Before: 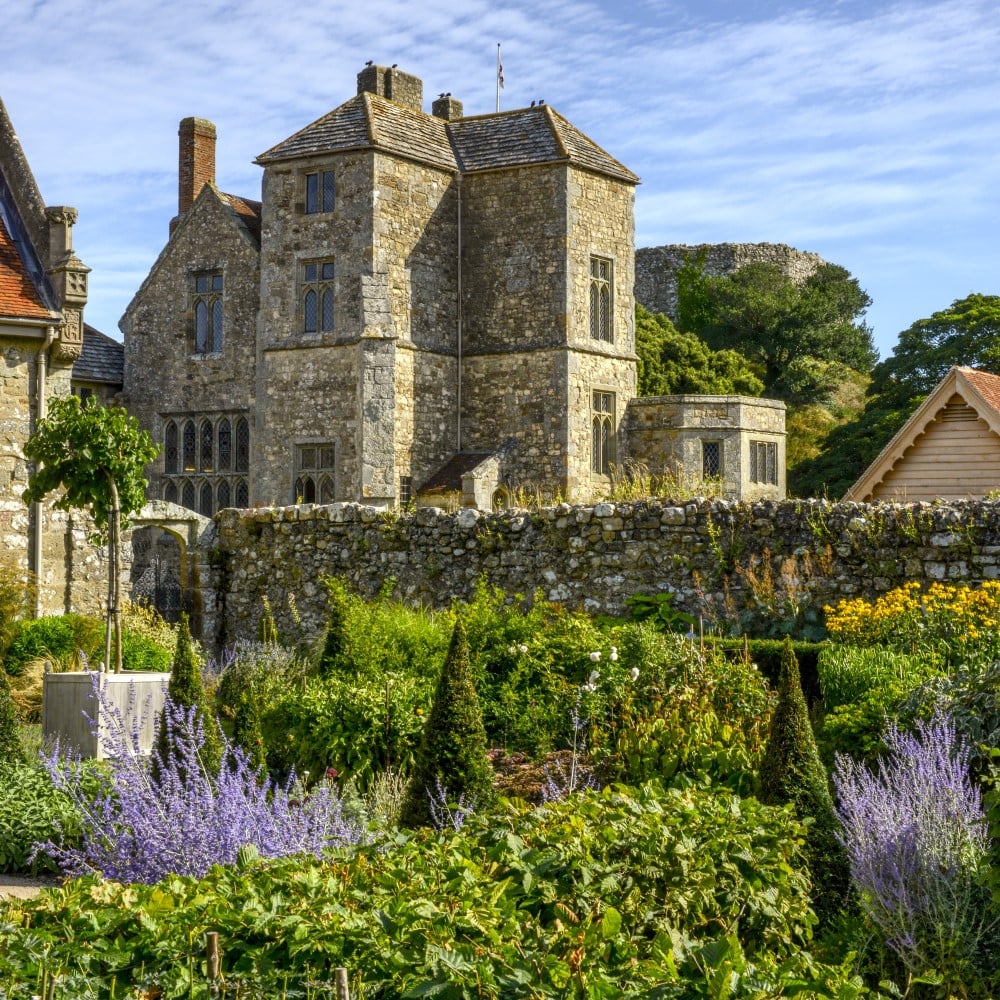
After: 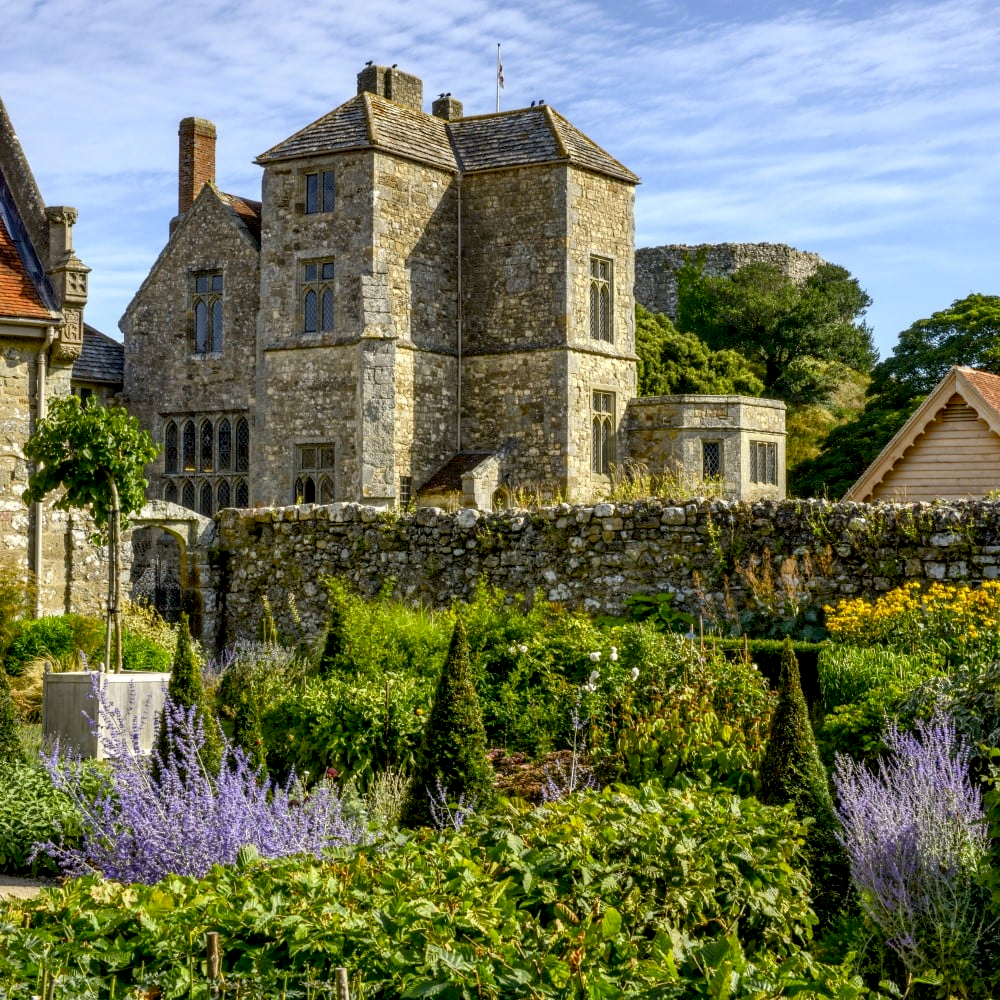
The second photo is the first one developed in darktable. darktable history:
color correction: highlights b* 0.037
exposure: black level correction 0.01, exposure 0.015 EV, compensate exposure bias true, compensate highlight preservation false
